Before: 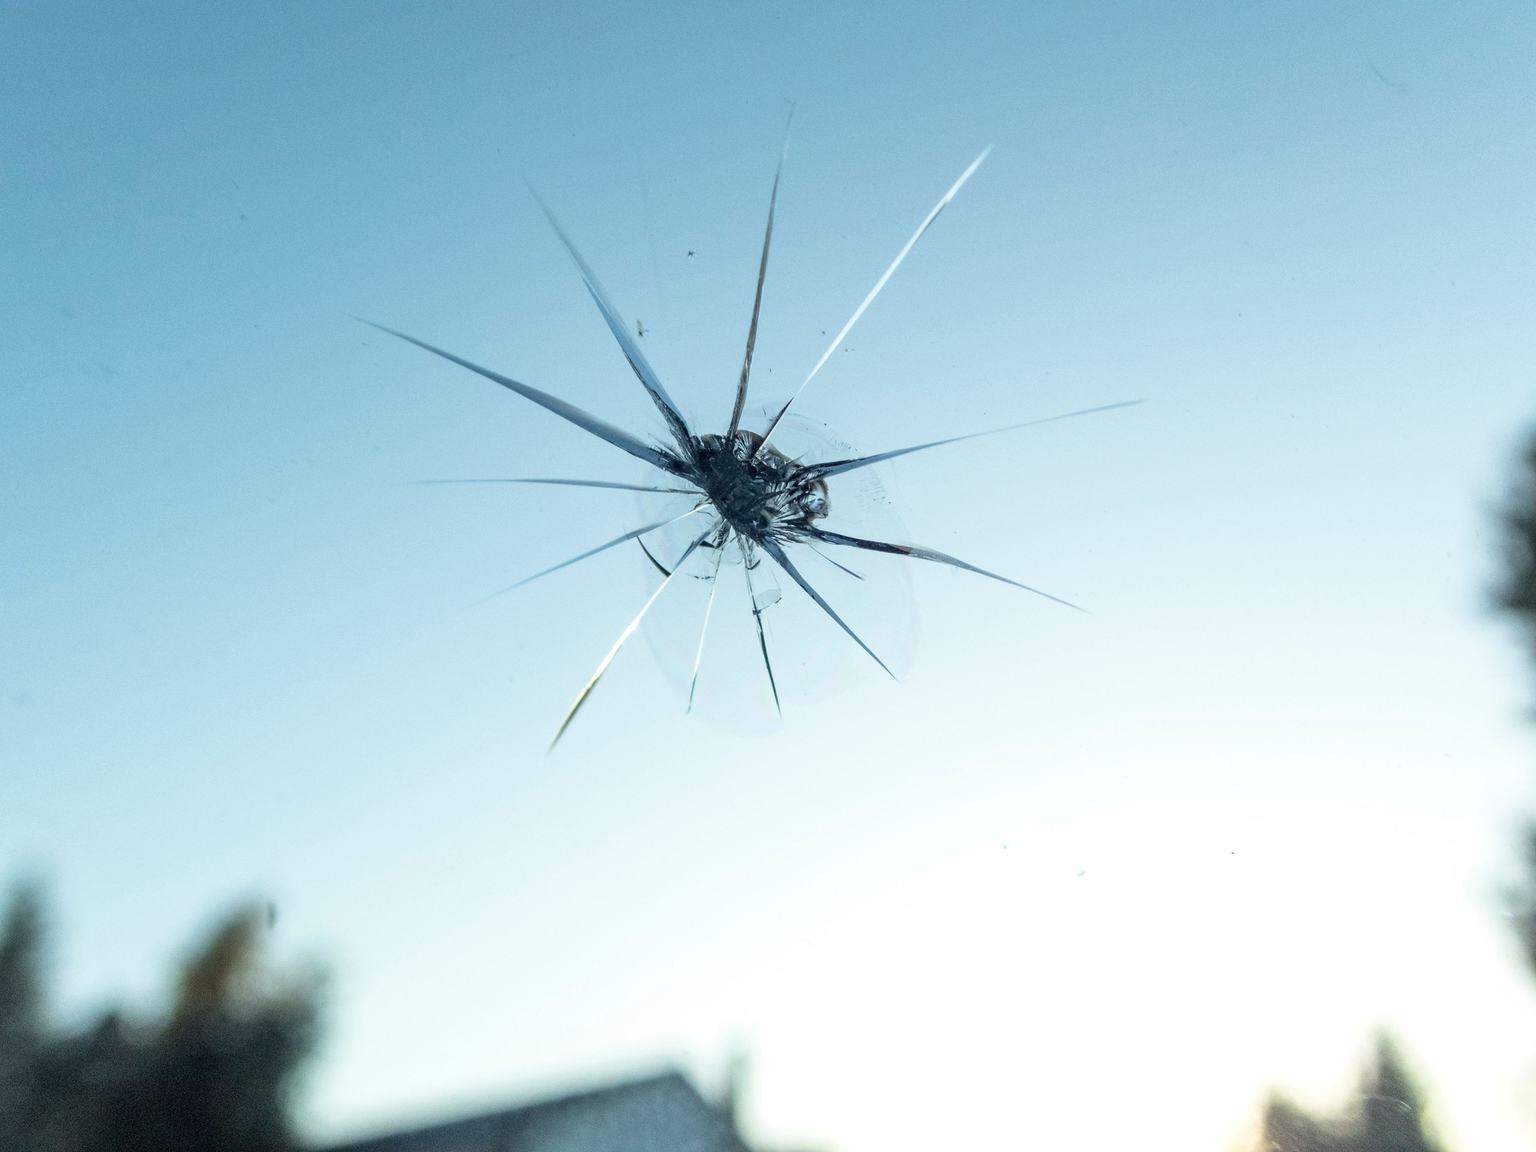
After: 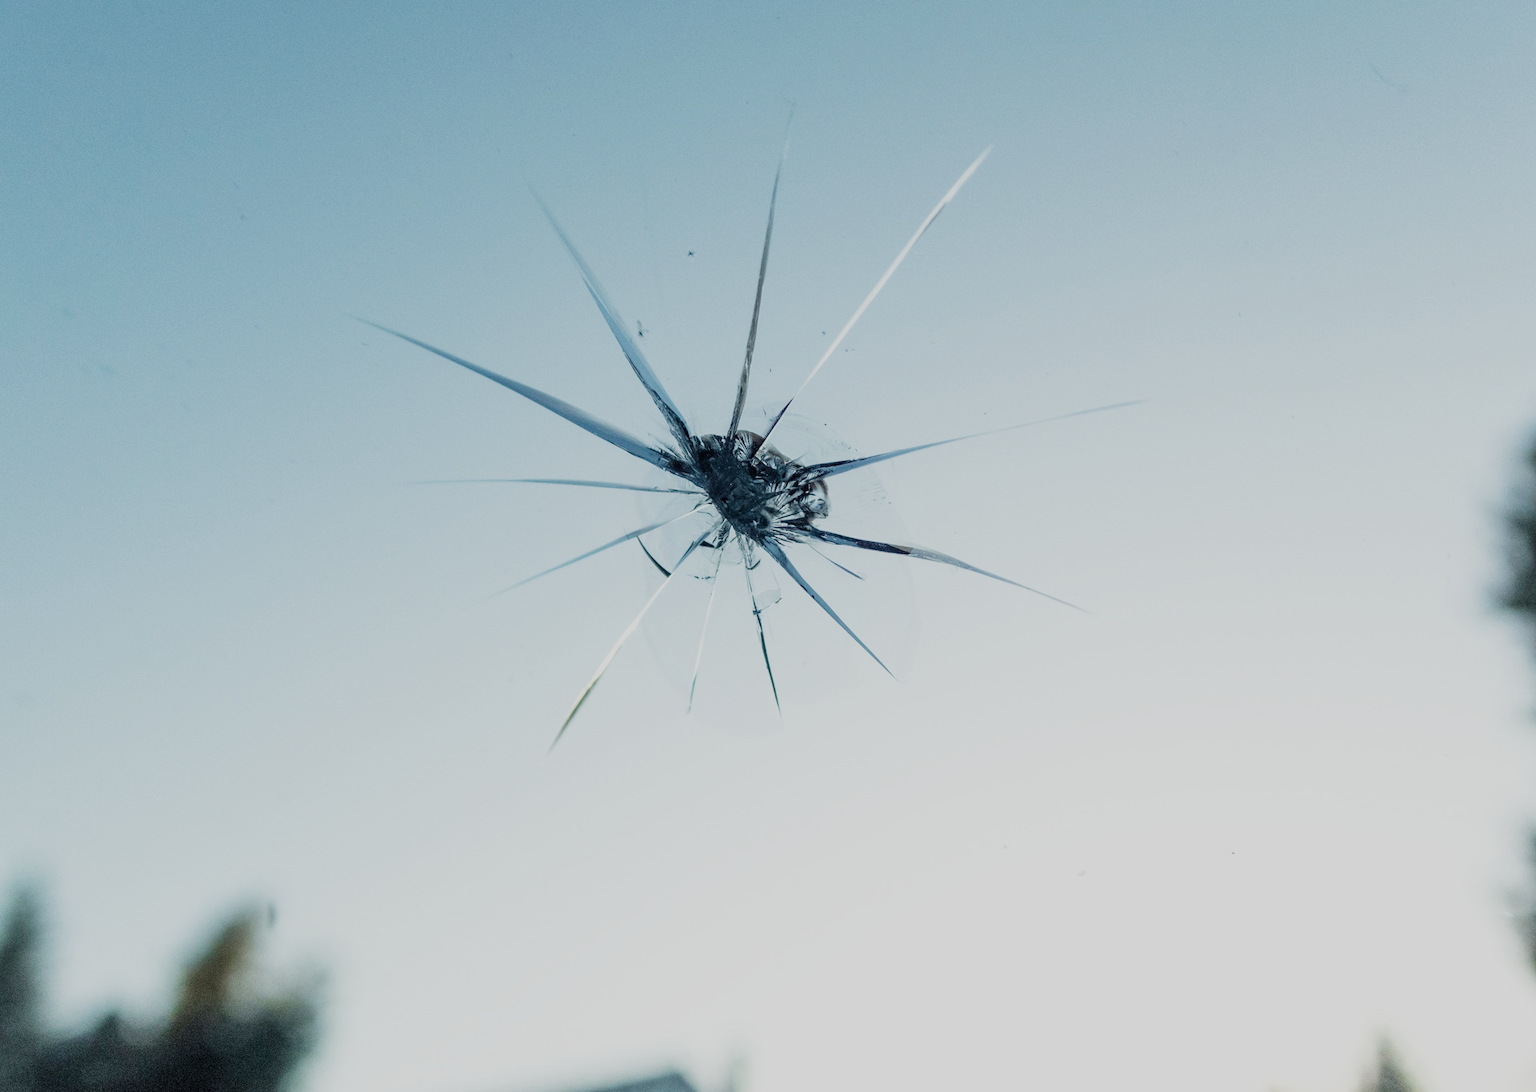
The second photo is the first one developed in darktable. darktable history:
crop and rotate: top 0.012%, bottom 5.106%
filmic rgb: black relative exposure -8.34 EV, white relative exposure 4.68 EV, hardness 3.81, preserve chrominance no, color science v5 (2021), contrast in shadows safe, contrast in highlights safe
color balance rgb: perceptual saturation grading › global saturation -0.001%, perceptual brilliance grading › global brilliance 4.799%
